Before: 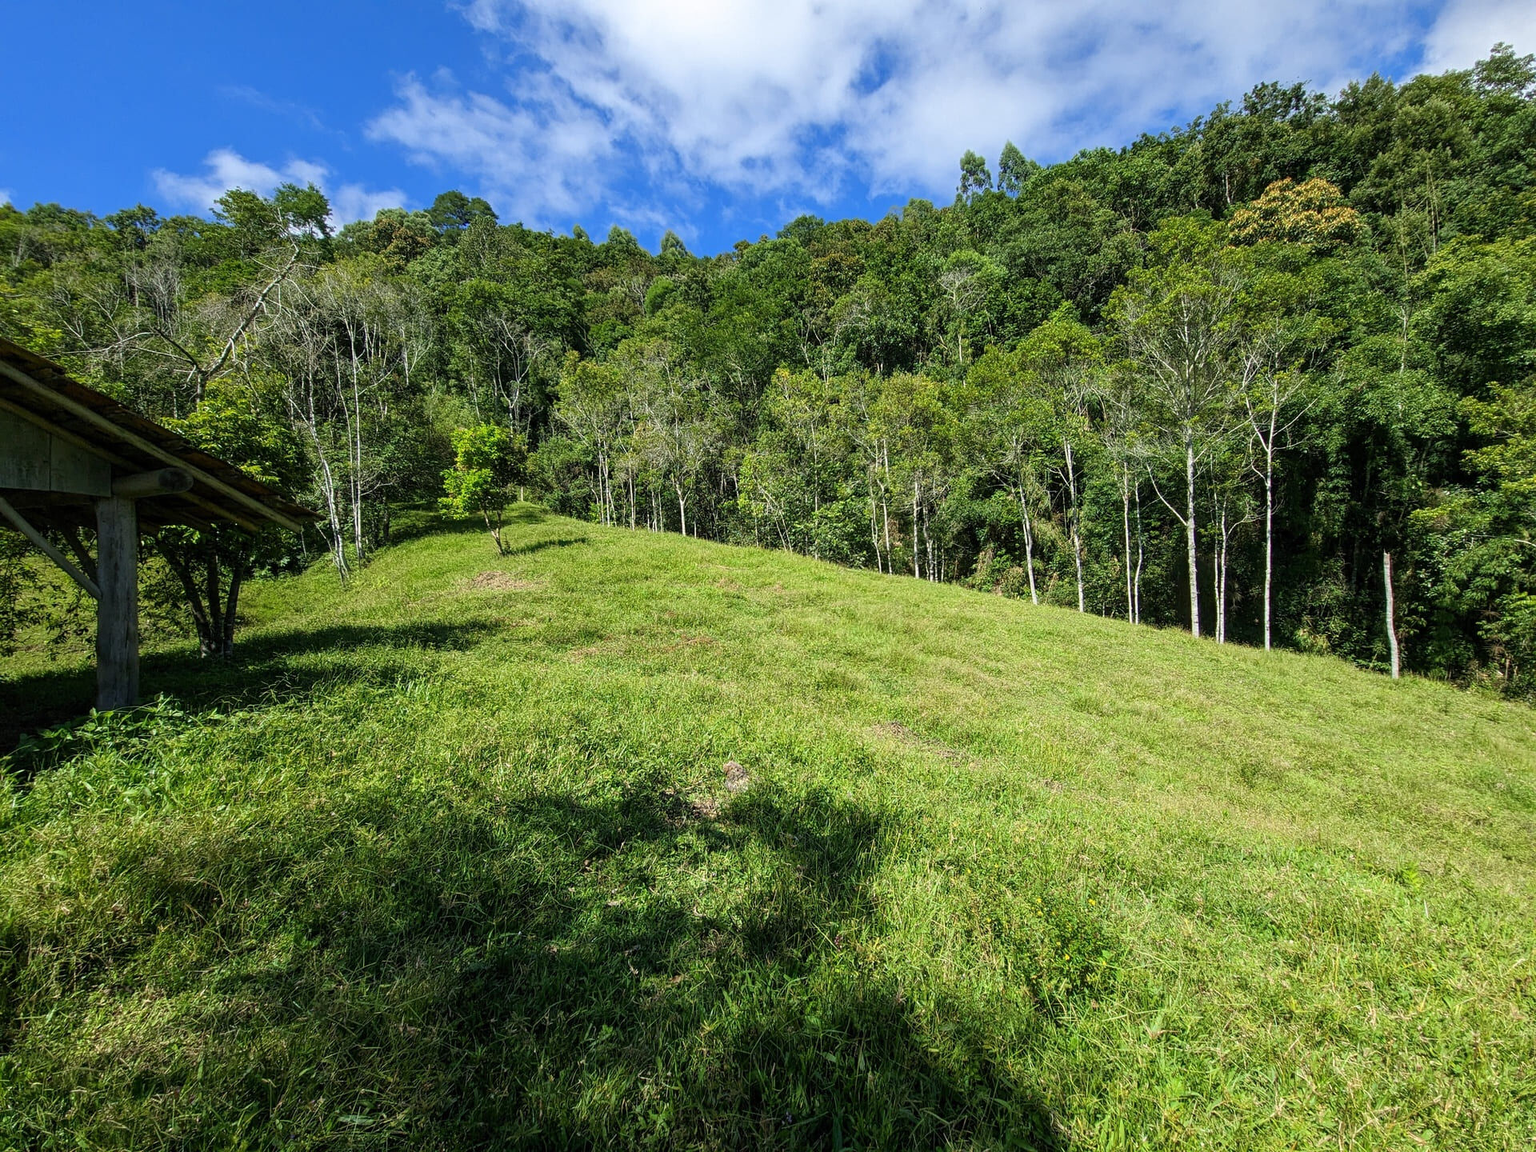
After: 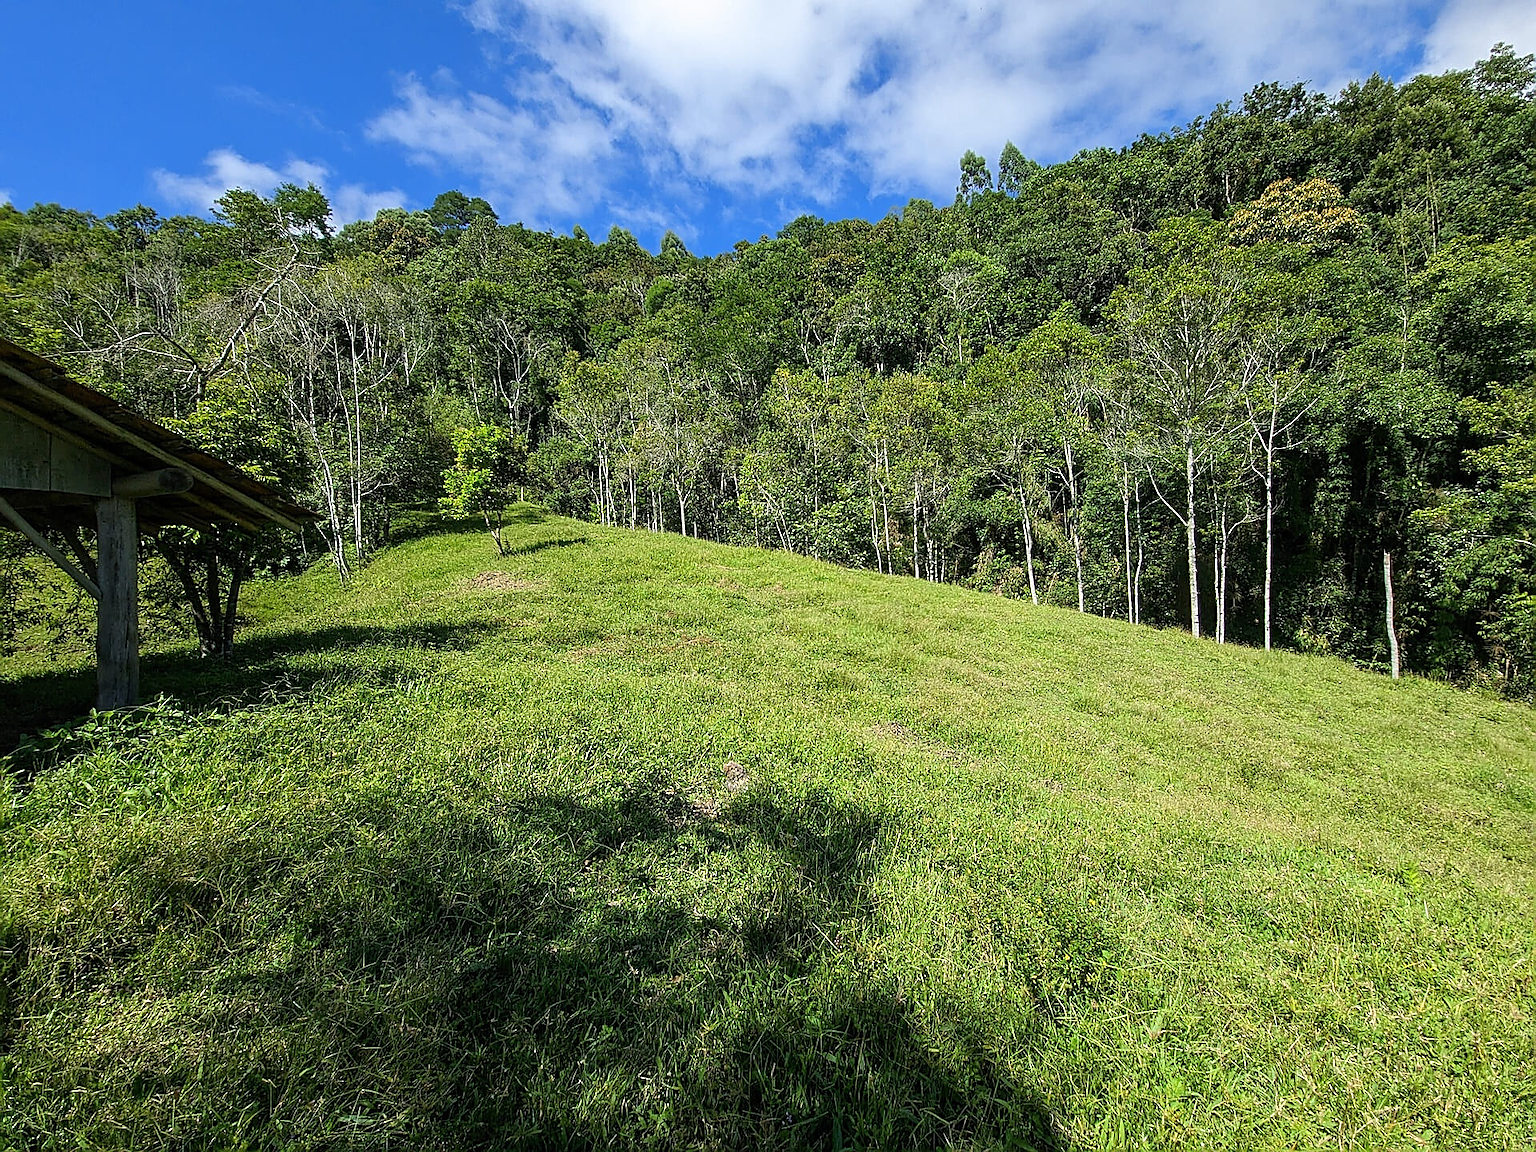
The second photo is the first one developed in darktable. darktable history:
sharpen: radius 1.349, amount 1.266, threshold 0.725
